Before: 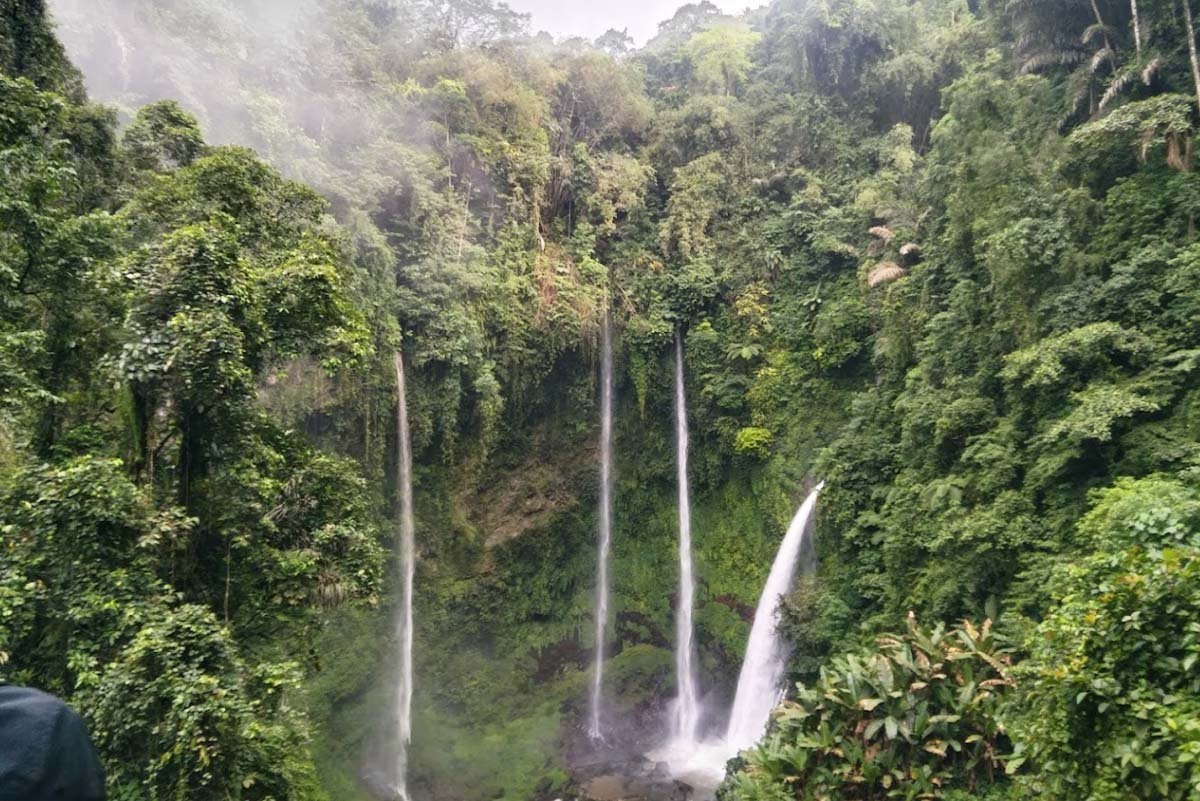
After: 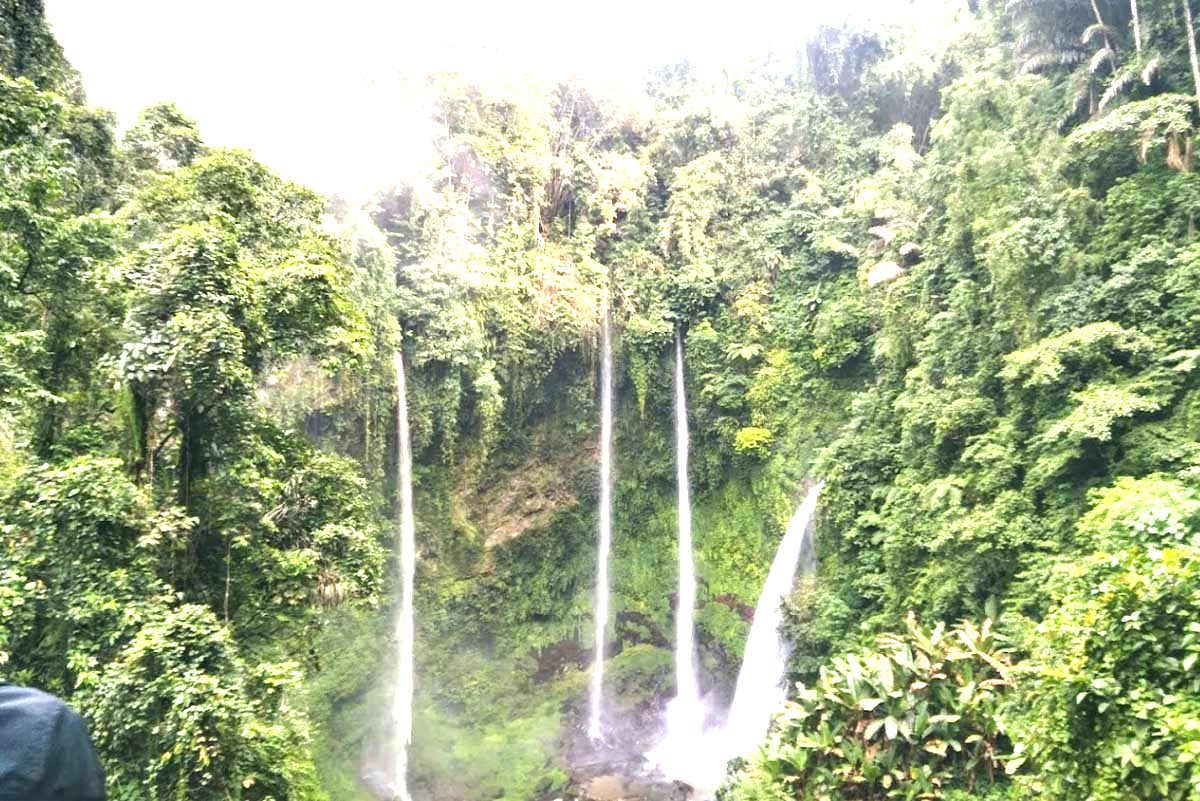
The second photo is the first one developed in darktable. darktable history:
exposure: black level correction 0, exposure 1.741 EV, compensate exposure bias true, compensate highlight preservation false
tone equalizer: on, module defaults
